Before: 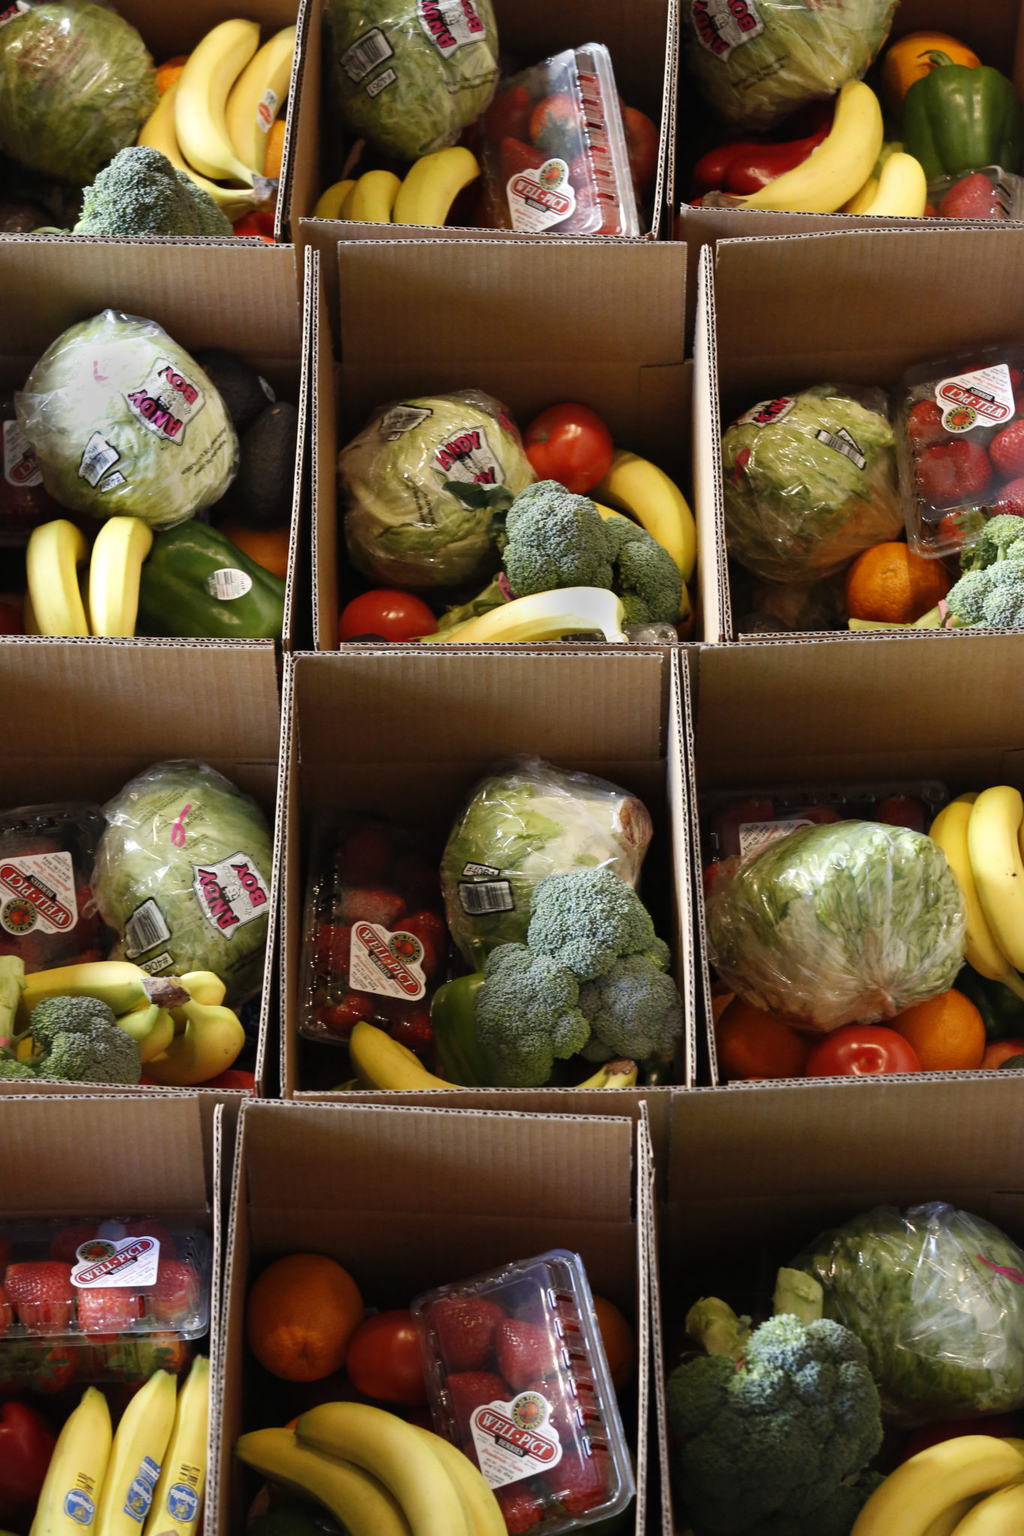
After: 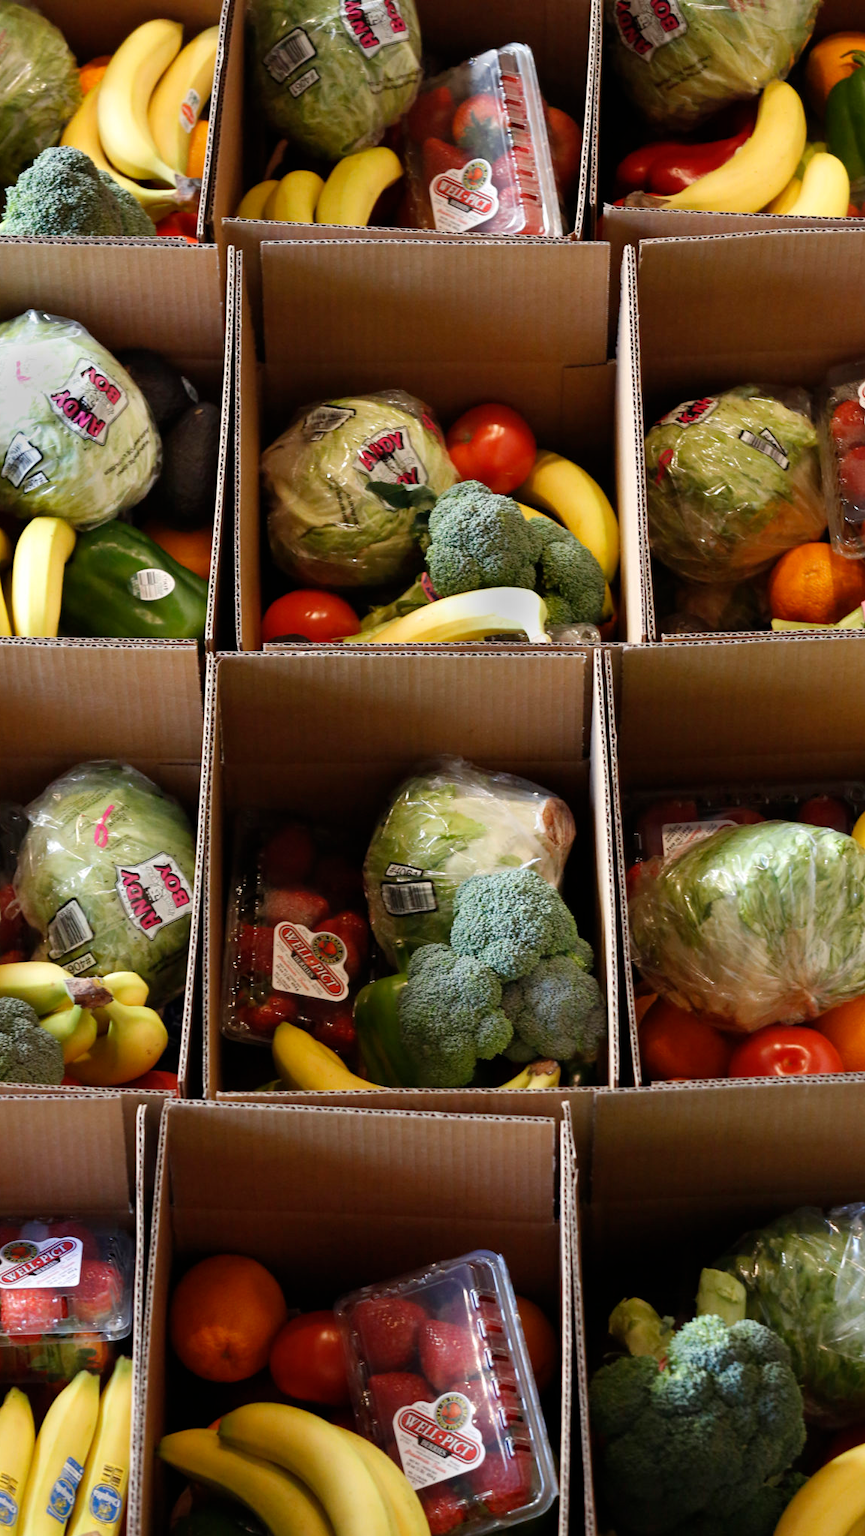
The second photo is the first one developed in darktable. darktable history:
crop: left 7.584%, right 7.82%
